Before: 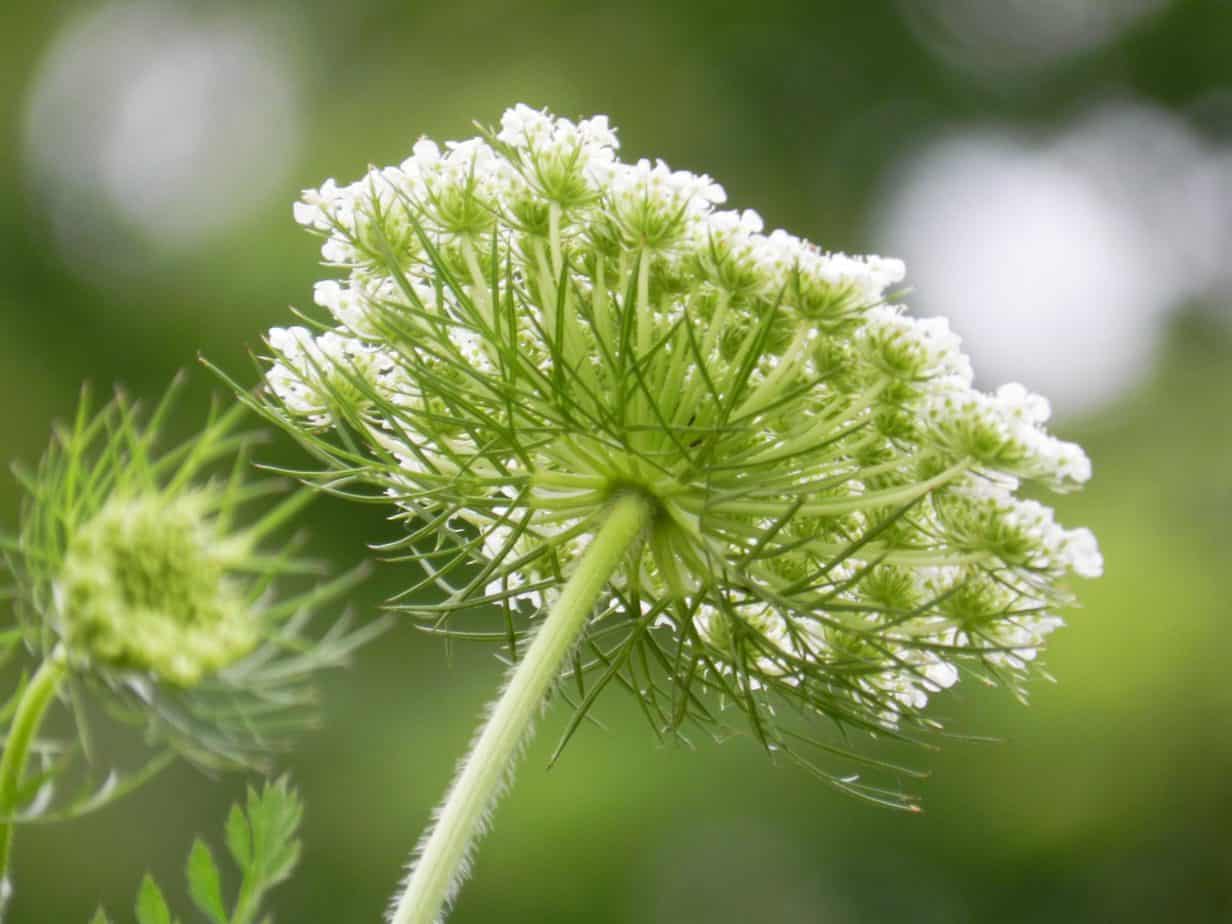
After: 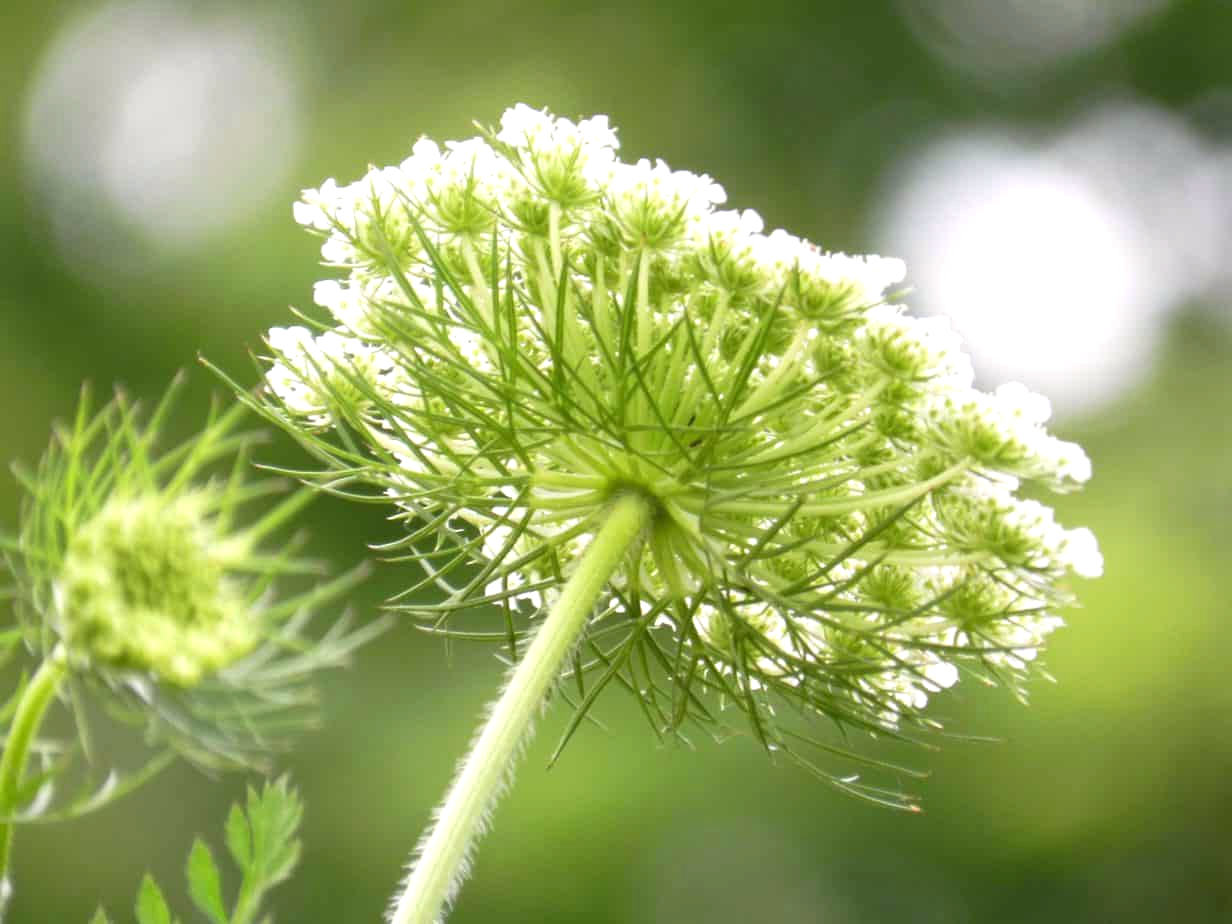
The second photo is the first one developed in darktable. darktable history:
white balance: red 1.009, blue 0.985
exposure: black level correction 0, exposure 0.5 EV, compensate exposure bias true, compensate highlight preservation false
